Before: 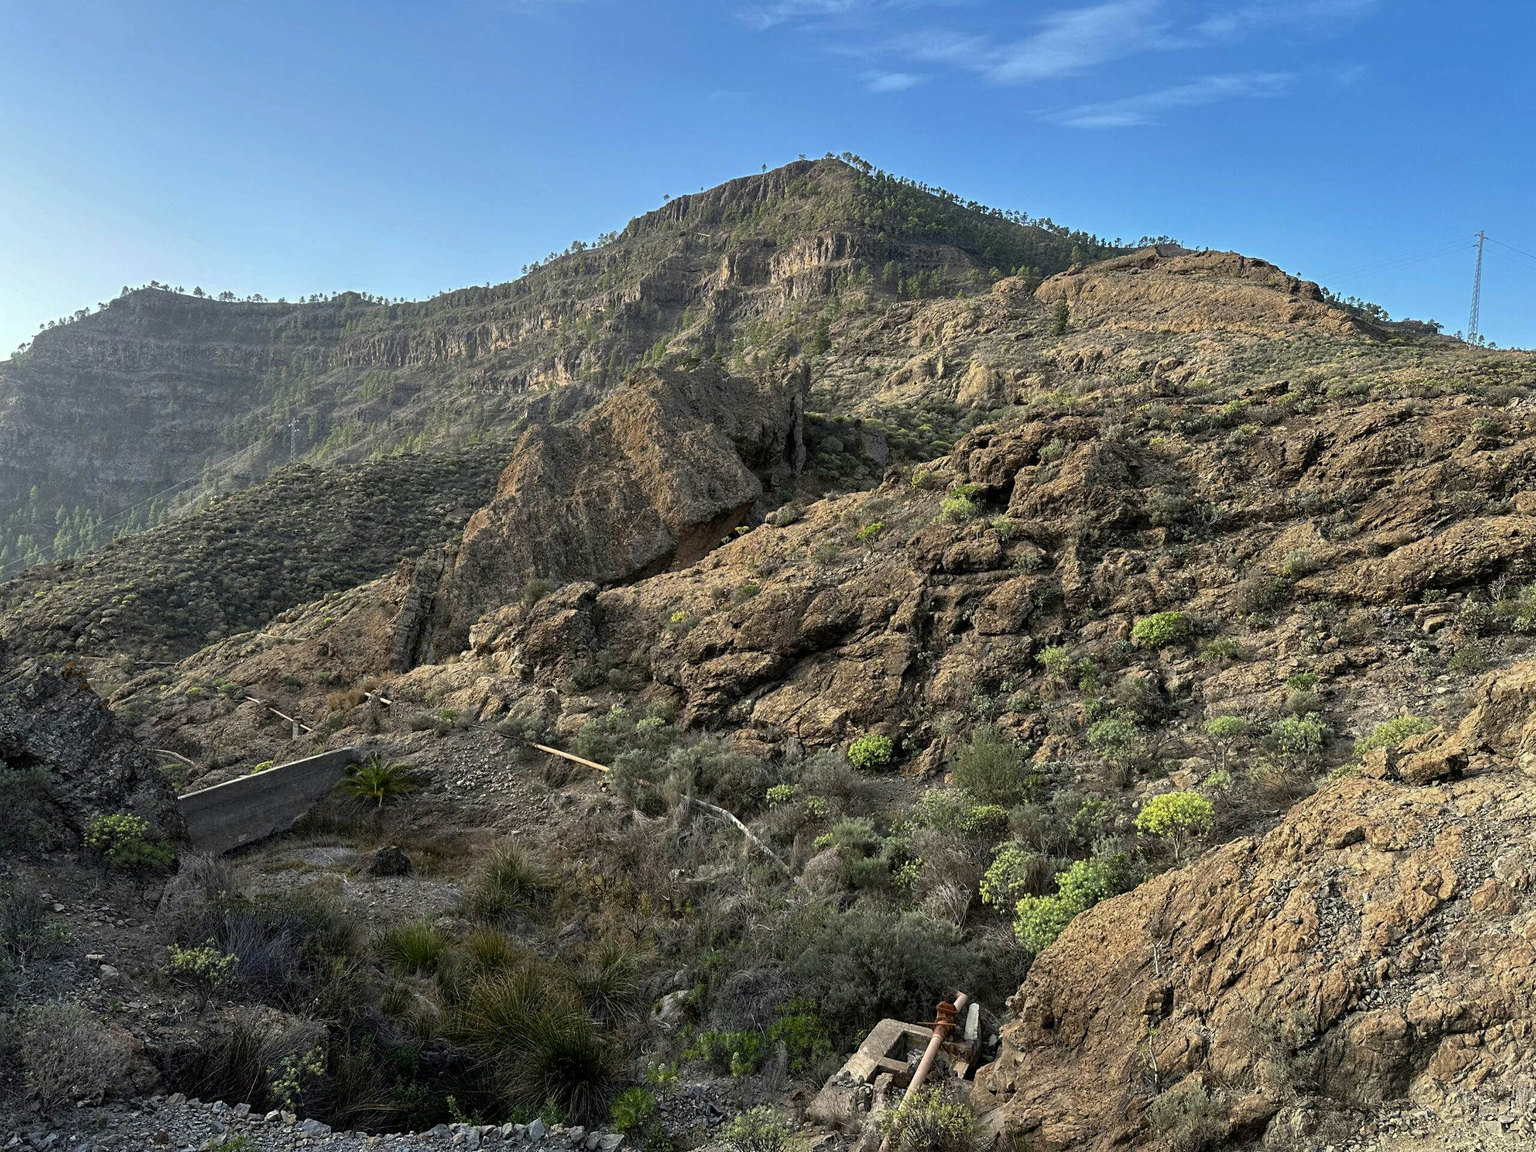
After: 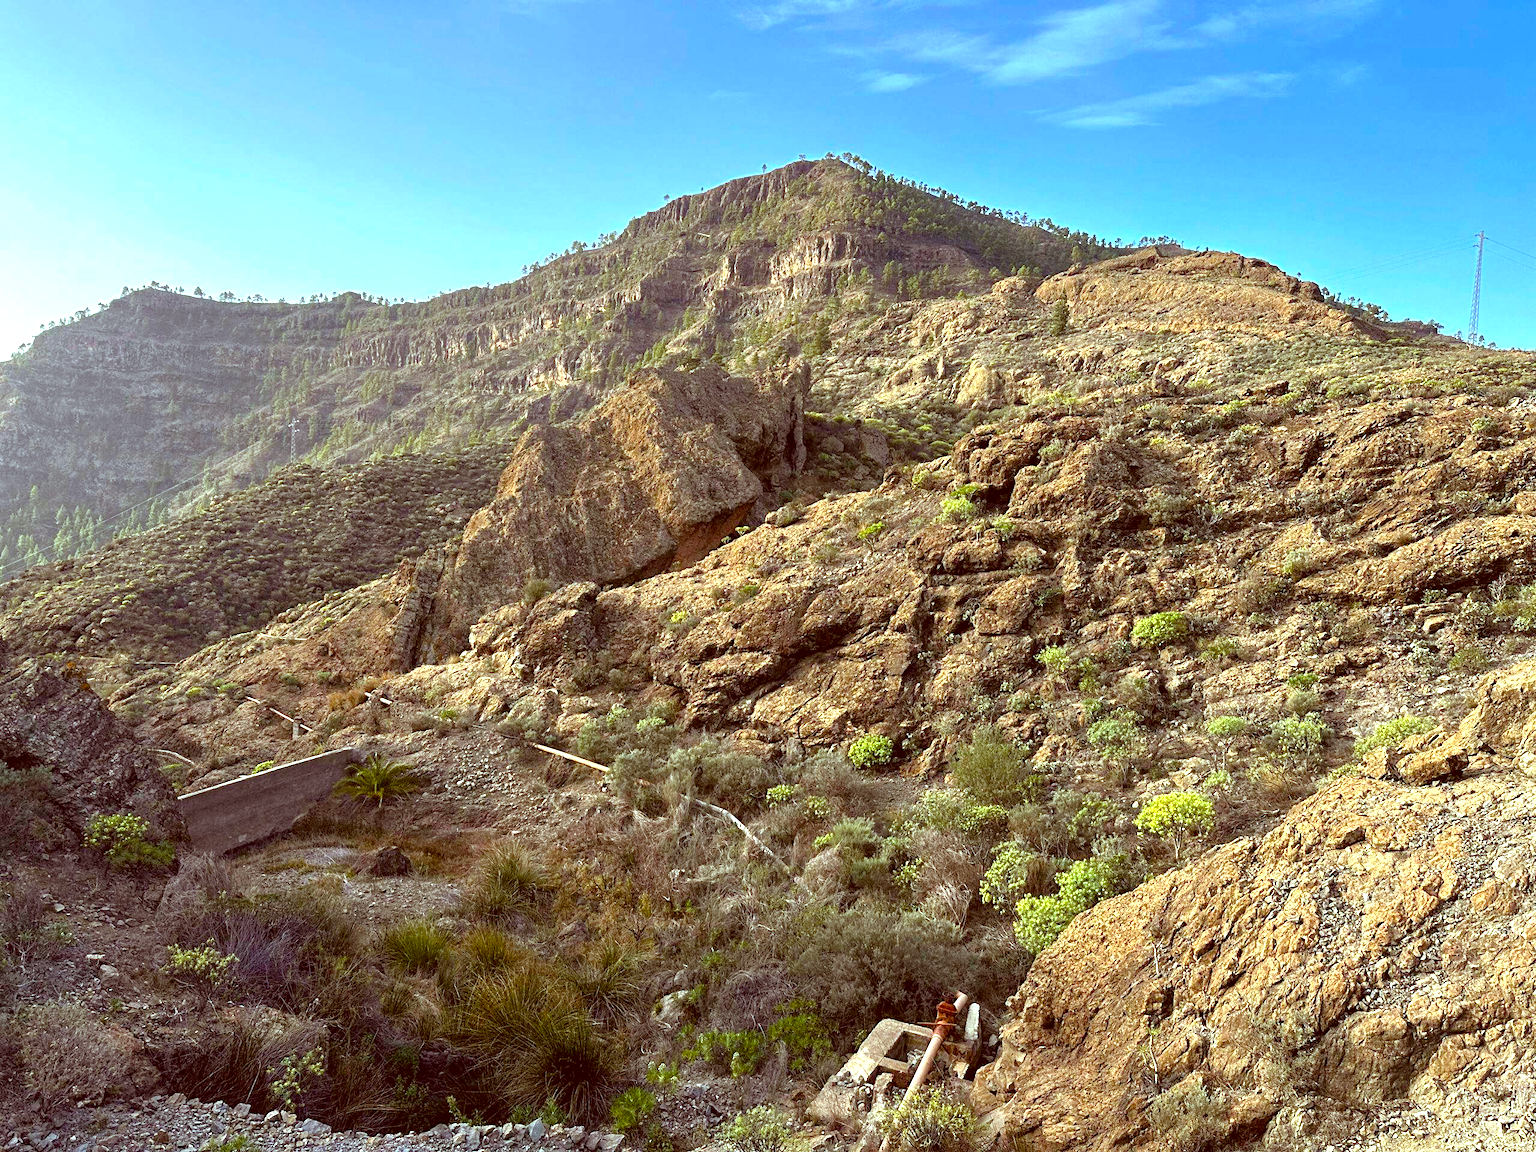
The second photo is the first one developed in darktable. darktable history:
color balance rgb: perceptual saturation grading › global saturation 34.529%, perceptual saturation grading › highlights -29.984%, perceptual saturation grading › shadows 35.974%, perceptual brilliance grading › global brilliance 30.293%, contrast -10.139%
color correction: highlights a* -7.19, highlights b* -0.148, shadows a* 20.58, shadows b* 11.42
